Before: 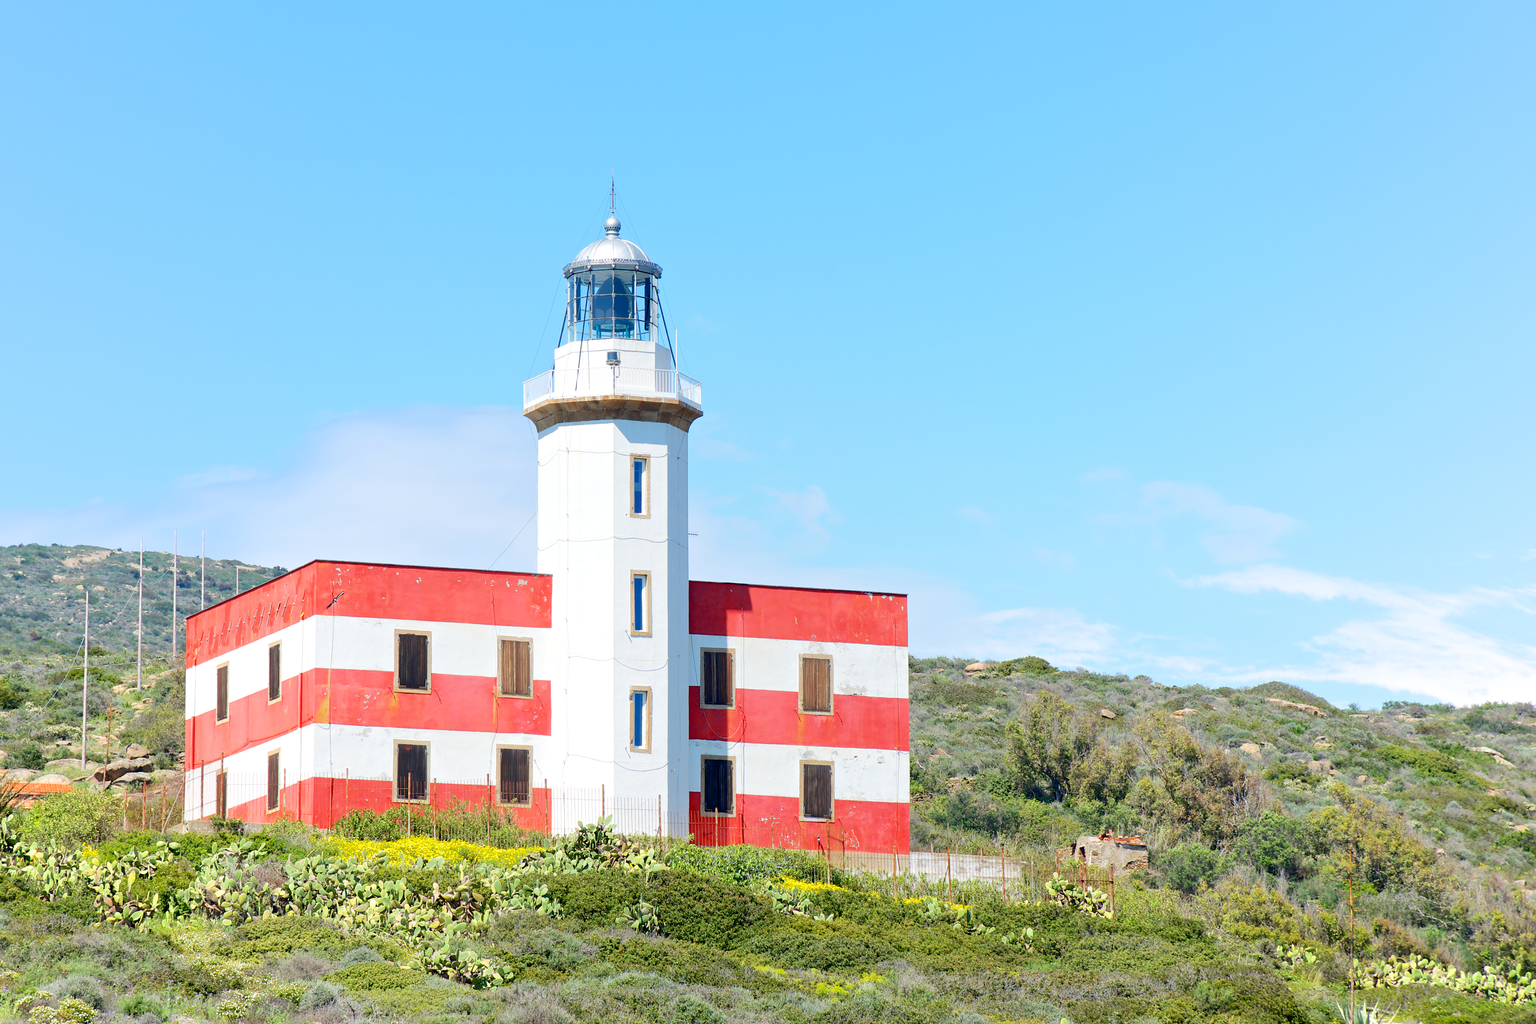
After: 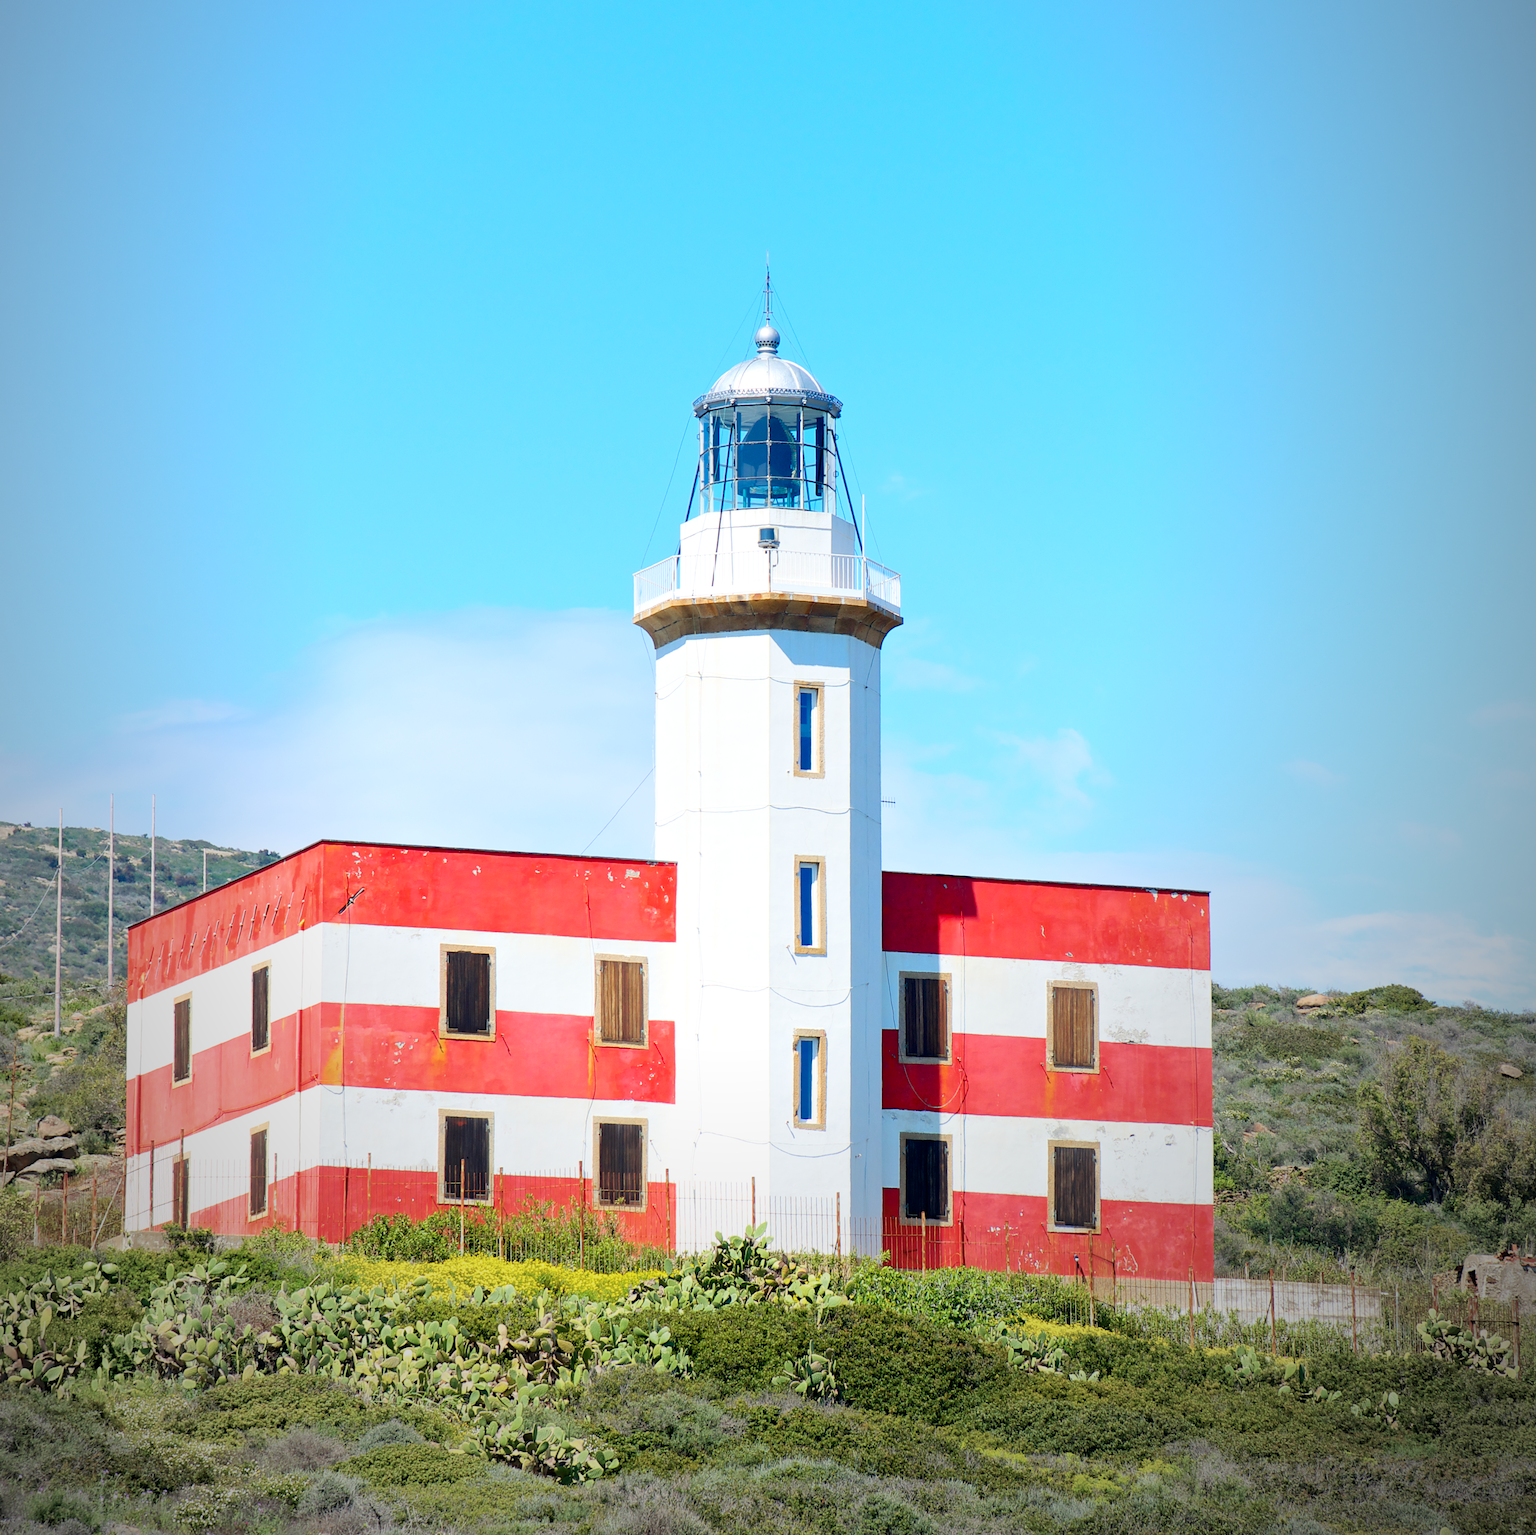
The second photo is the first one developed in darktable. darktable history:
vignetting: fall-off start 72.14%, fall-off radius 108.07%, brightness -0.713, saturation -0.488, center (-0.054, -0.359), width/height ratio 0.729
crop and rotate: left 6.617%, right 26.717%
color balance rgb: perceptual saturation grading › global saturation 20%, global vibrance 20%
rgb curve: curves: ch0 [(0, 0) (0.078, 0.051) (0.929, 0.956) (1, 1)], compensate middle gray true
